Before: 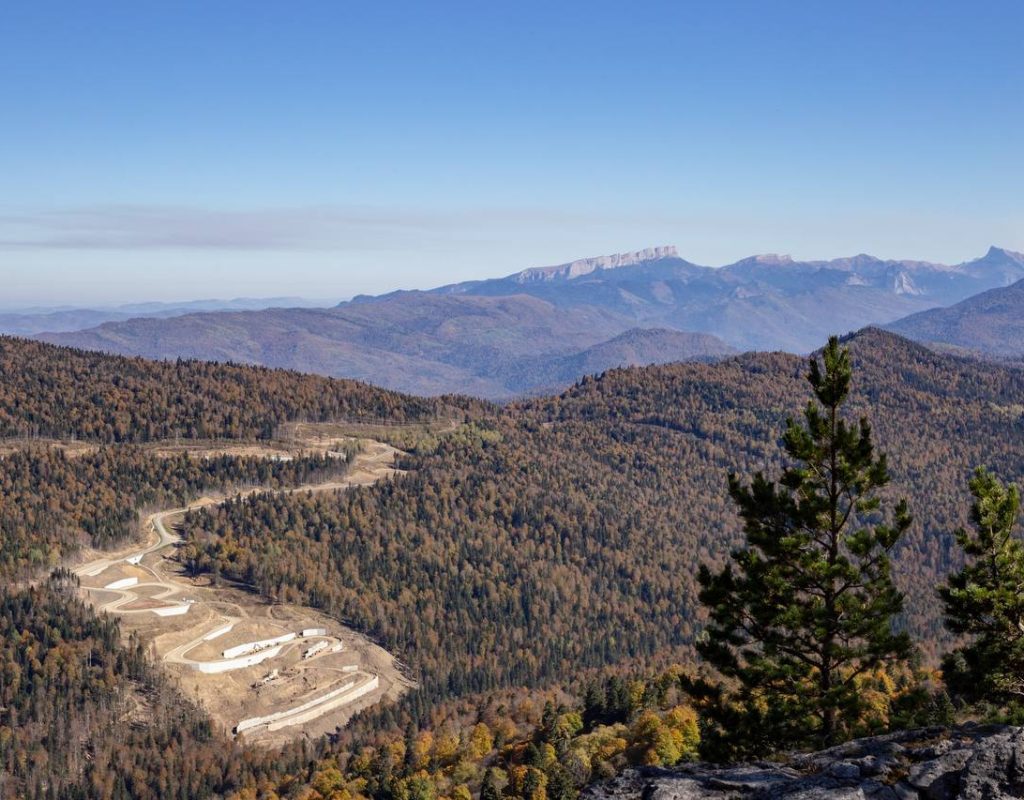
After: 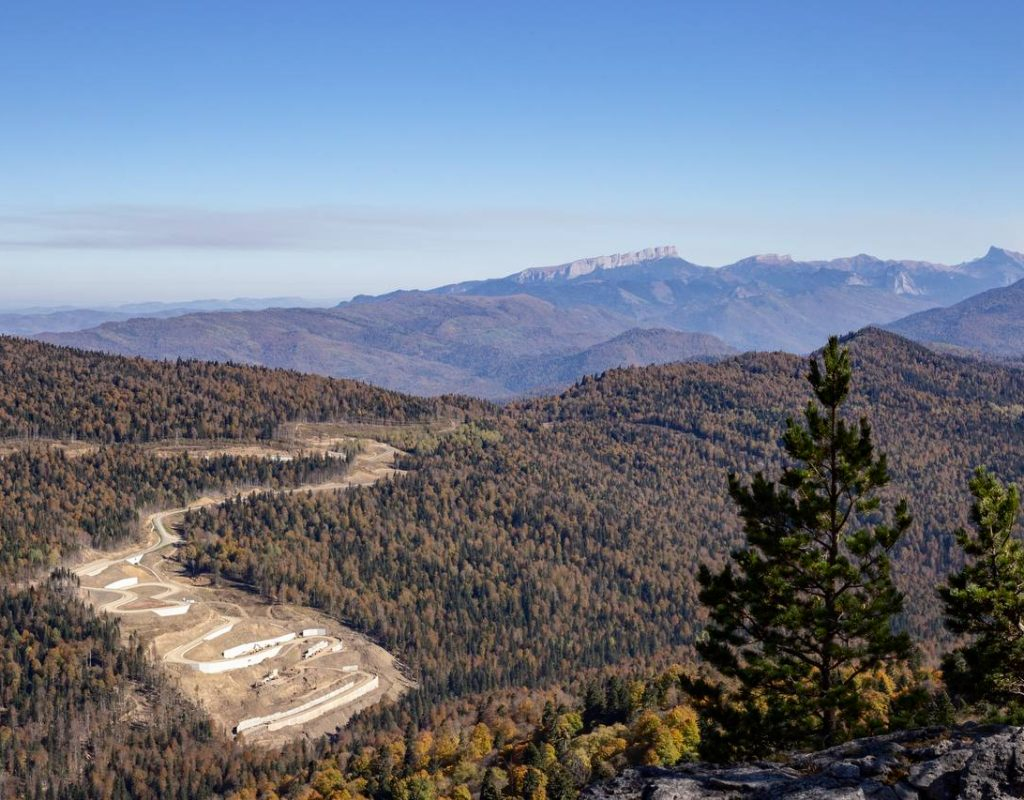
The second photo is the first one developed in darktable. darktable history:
exposure: compensate highlight preservation false
shadows and highlights: shadows -30, highlights 30
